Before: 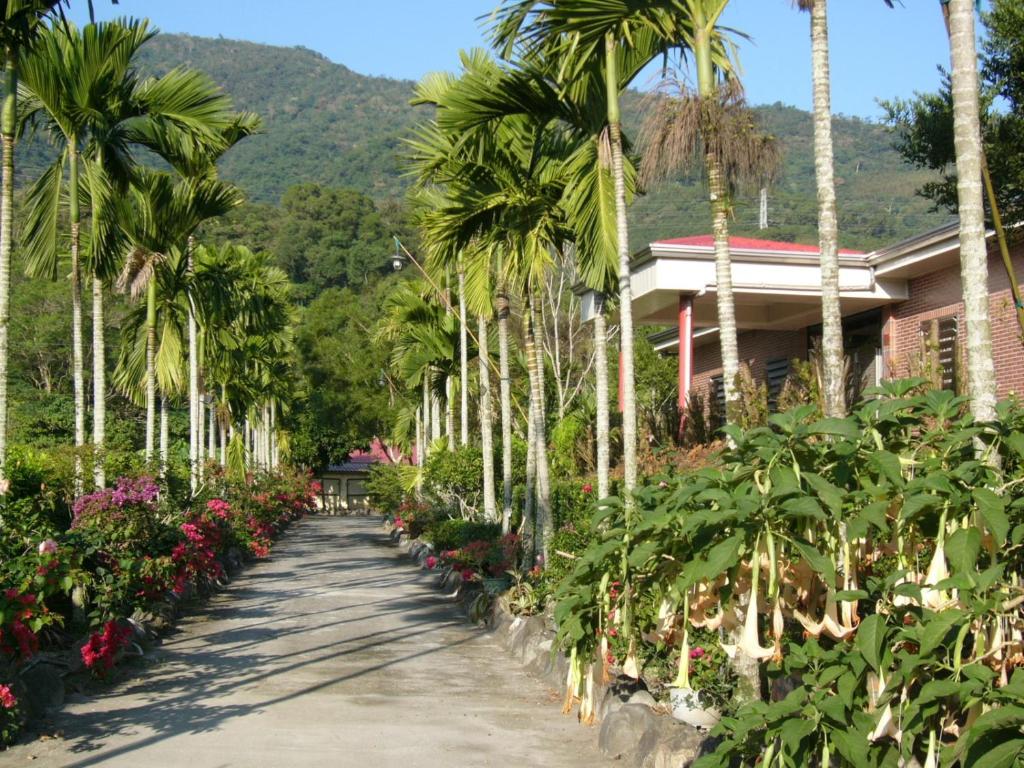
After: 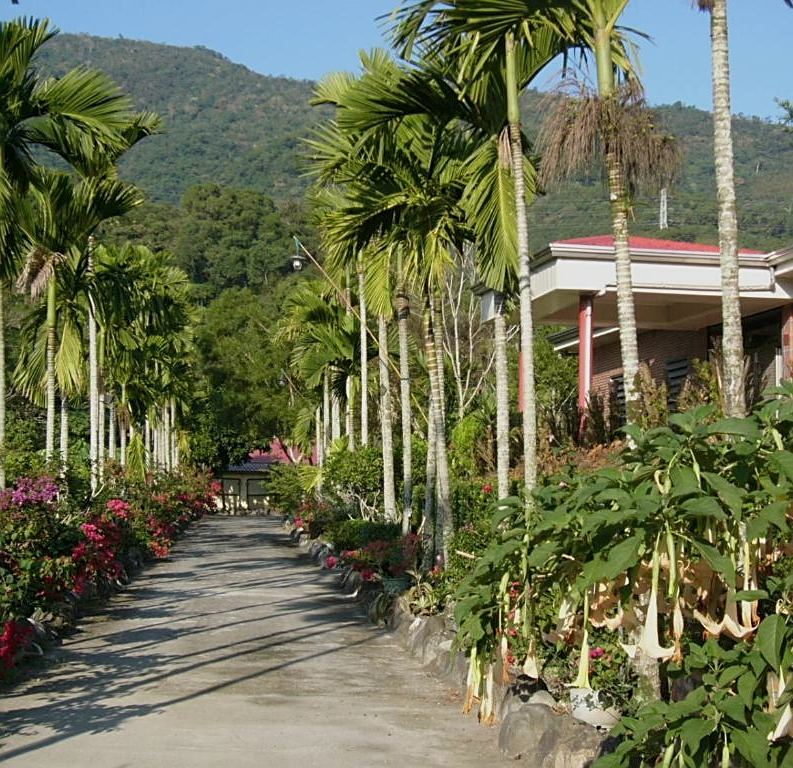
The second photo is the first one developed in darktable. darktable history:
sharpen: on, module defaults
crop: left 9.86%, right 12.695%
exposure: exposure -0.377 EV, compensate highlight preservation false
